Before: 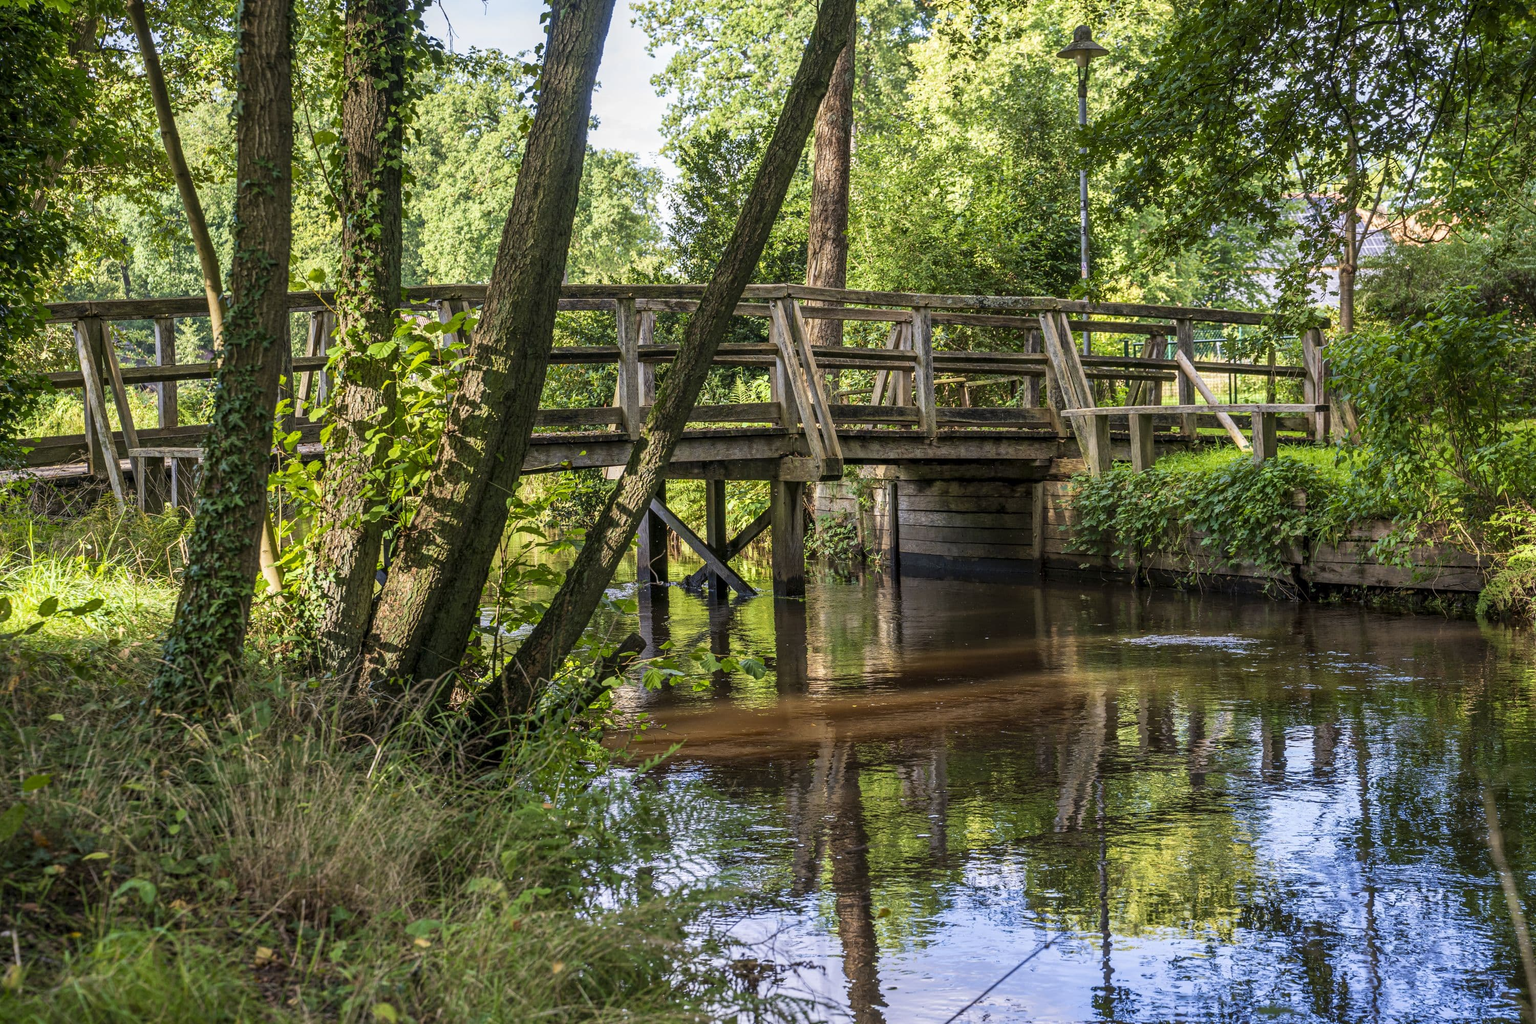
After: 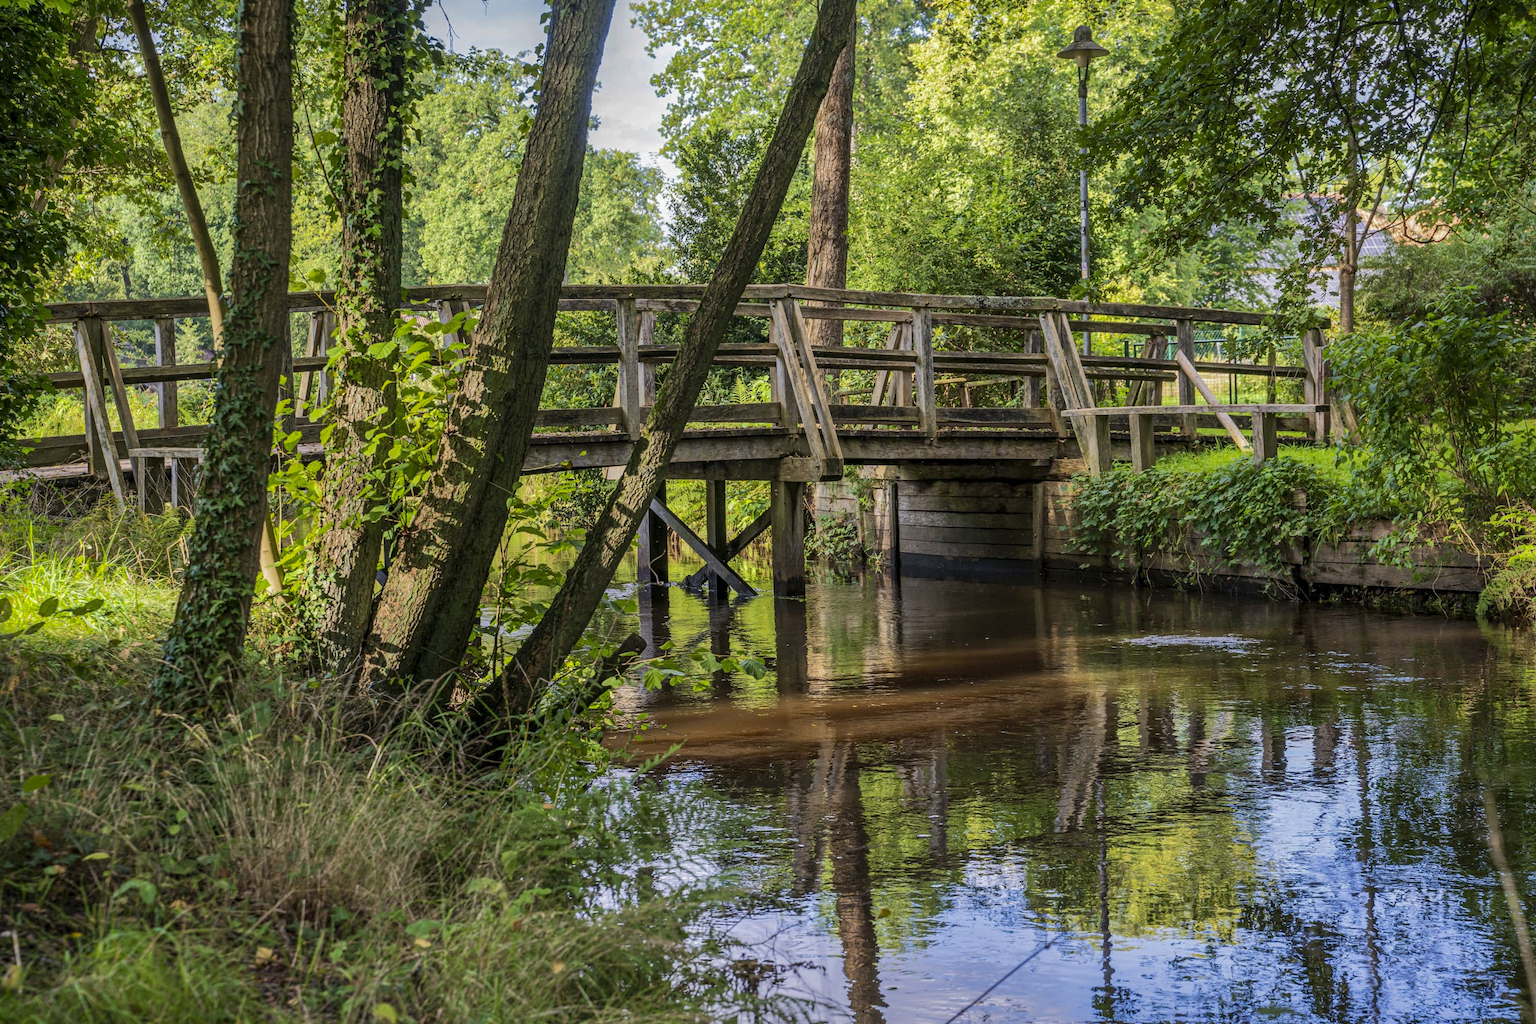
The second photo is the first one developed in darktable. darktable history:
shadows and highlights: shadows -19.94, highlights -73.46
